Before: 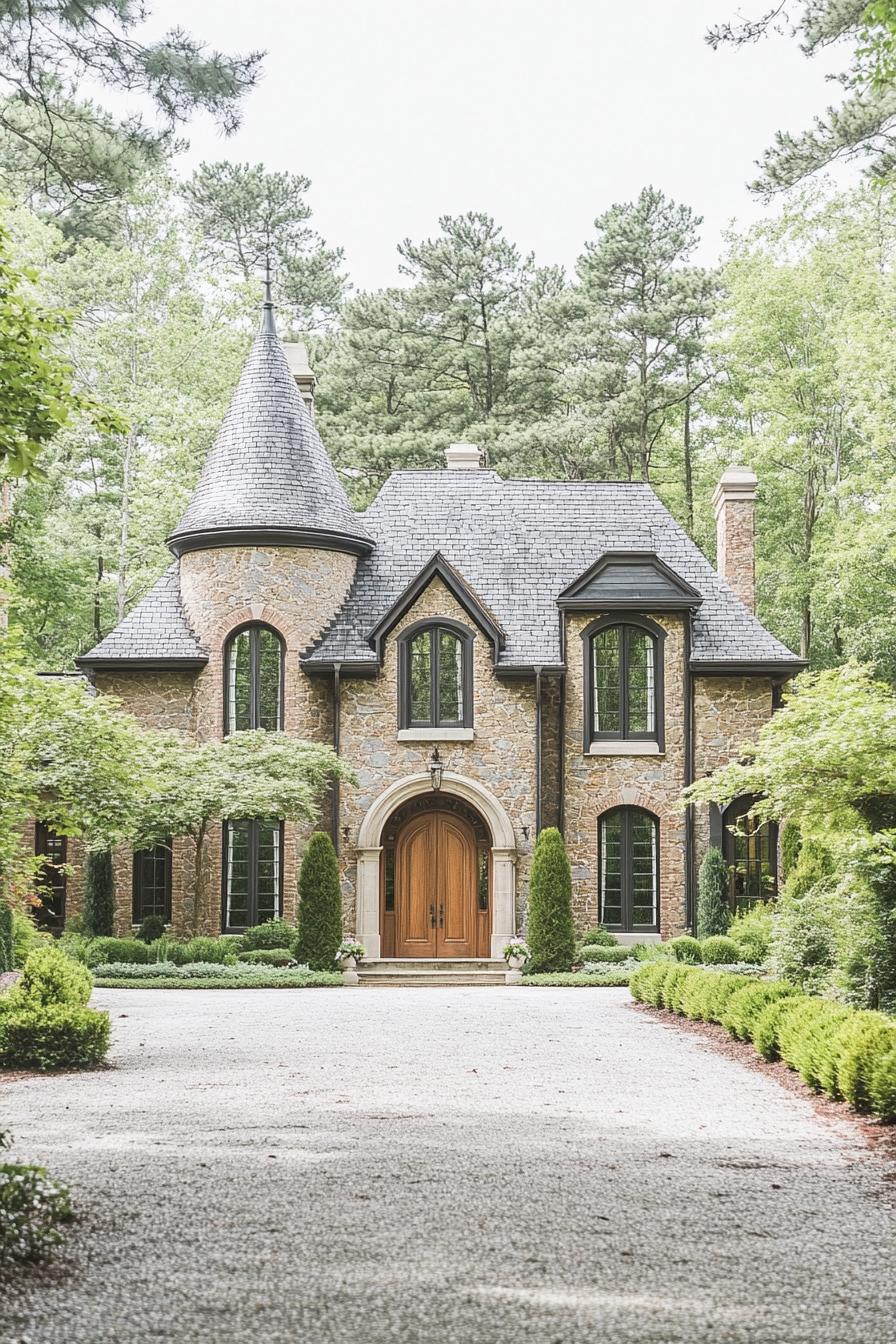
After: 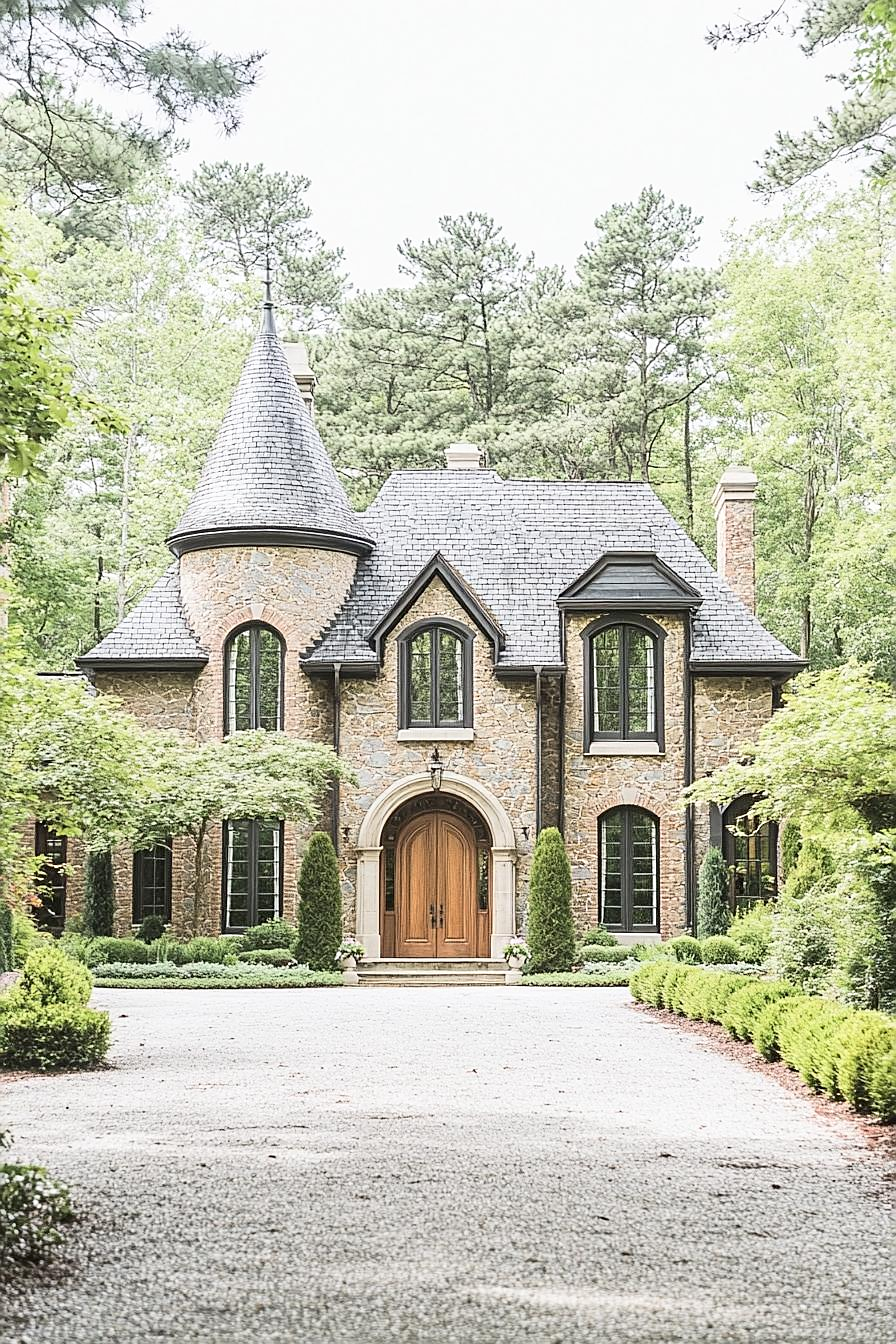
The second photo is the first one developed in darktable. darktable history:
sharpen: on, module defaults
exposure: compensate exposure bias true, compensate highlight preservation false
tone curve: curves: ch0 [(0, 0) (0.004, 0.001) (0.133, 0.112) (0.325, 0.362) (0.832, 0.893) (1, 1)], color space Lab, independent channels, preserve colors none
